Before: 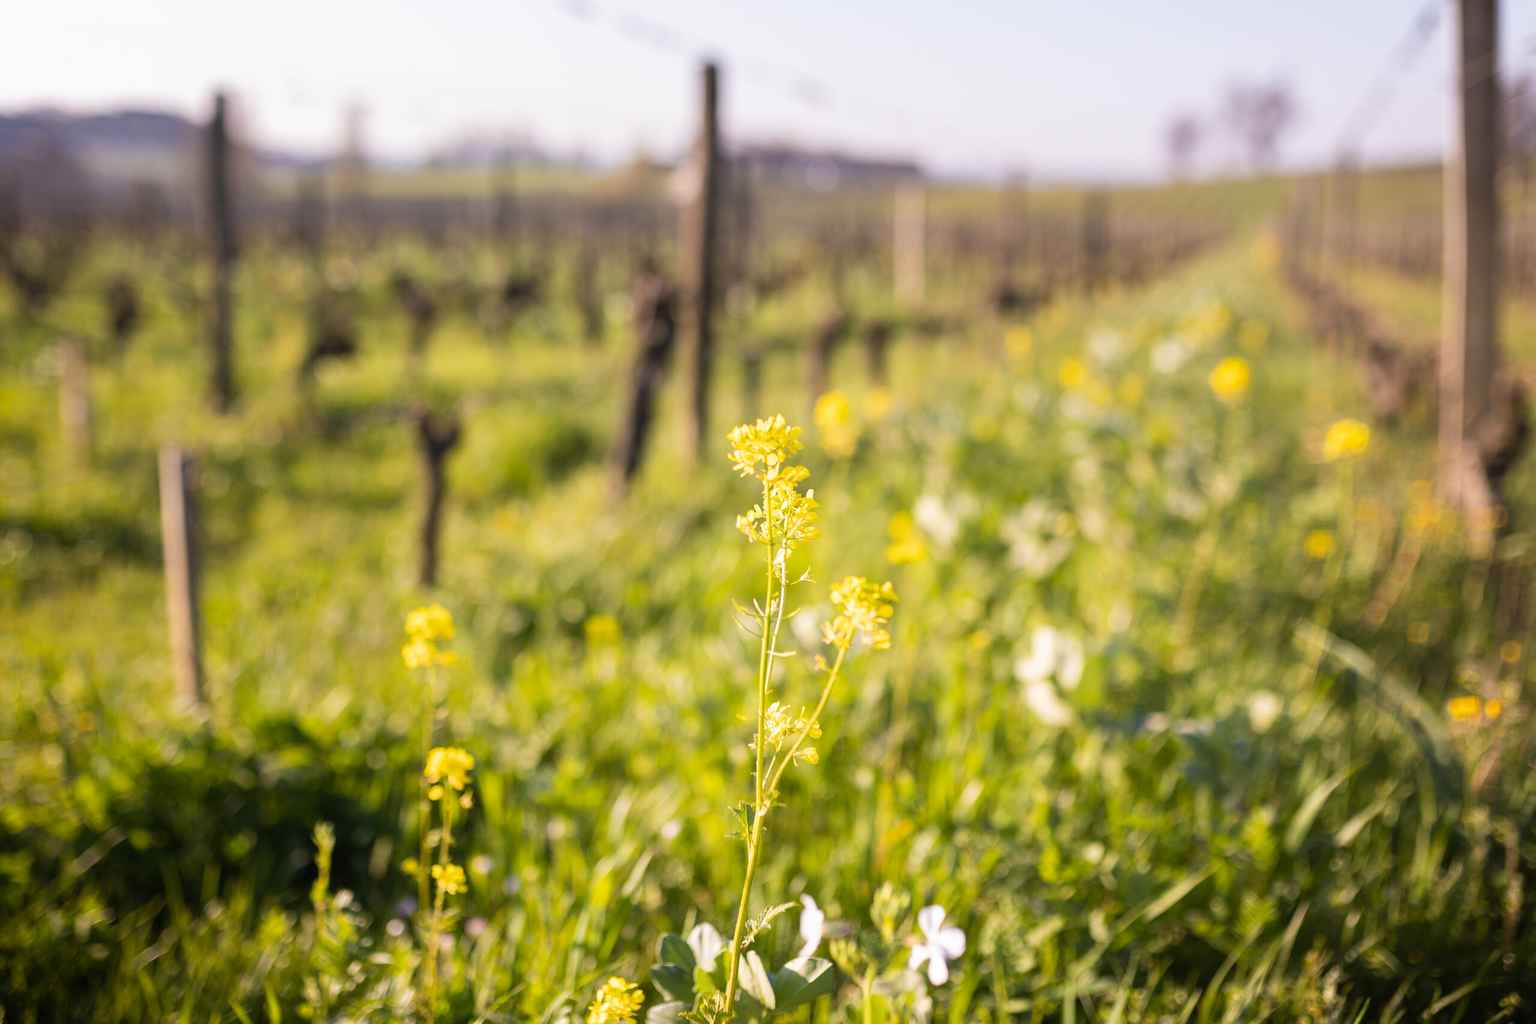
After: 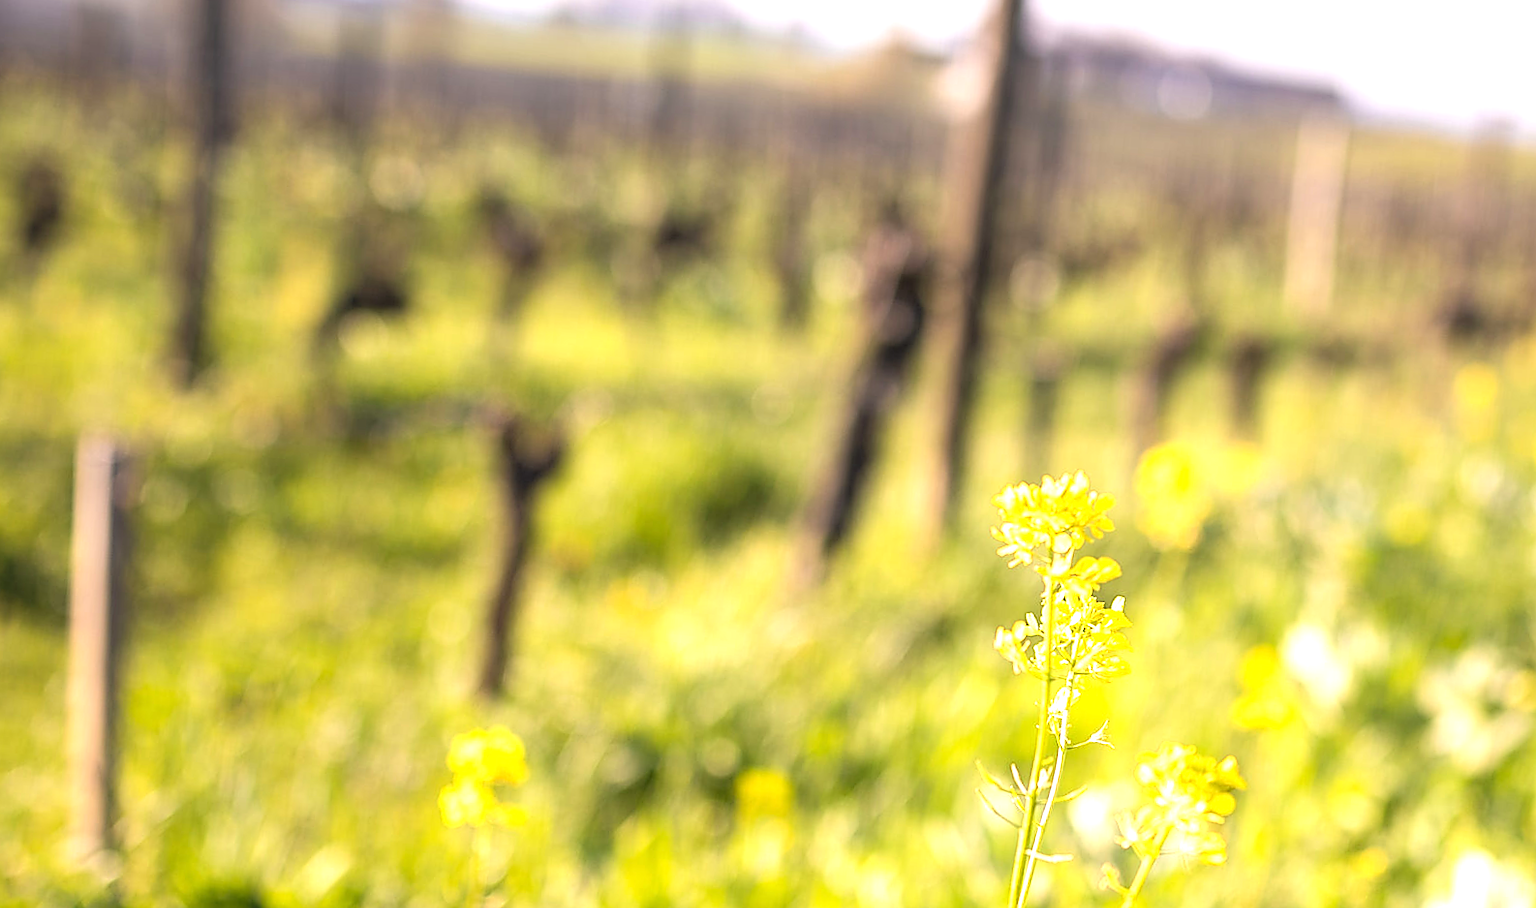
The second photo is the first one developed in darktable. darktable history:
crop and rotate: angle -5.2°, left 2.172%, top 7.077%, right 27.684%, bottom 30.7%
sharpen: radius 1.416, amount 1.267, threshold 0.837
tone equalizer: -8 EV -0.746 EV, -7 EV -0.709 EV, -6 EV -0.629 EV, -5 EV -0.388 EV, -3 EV 0.391 EV, -2 EV 0.6 EV, -1 EV 0.684 EV, +0 EV 0.775 EV
